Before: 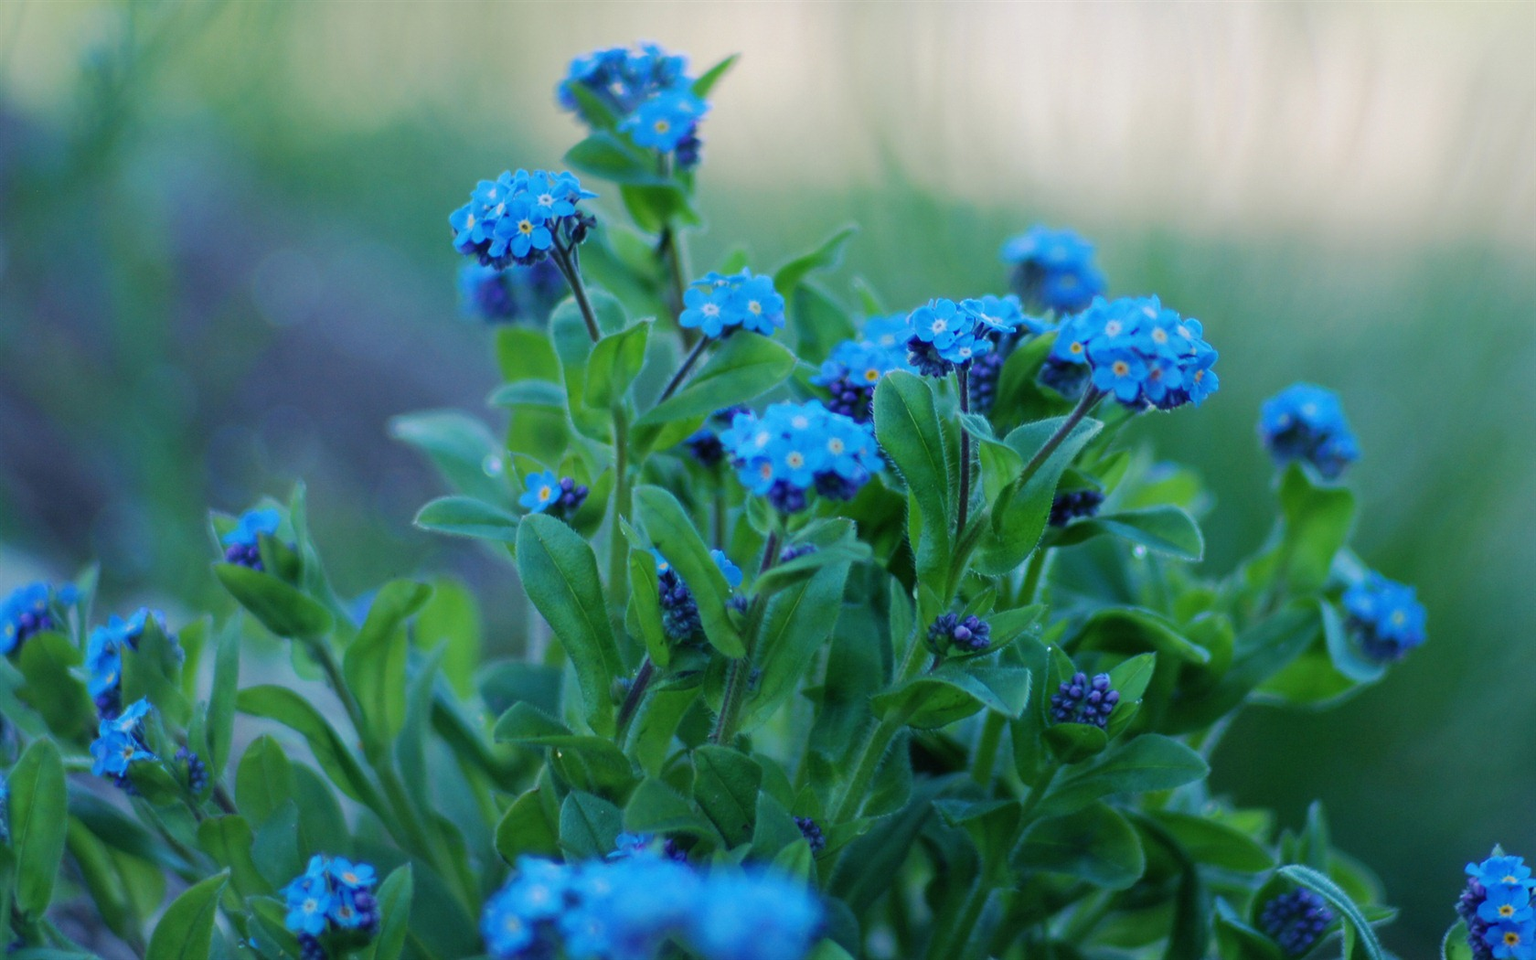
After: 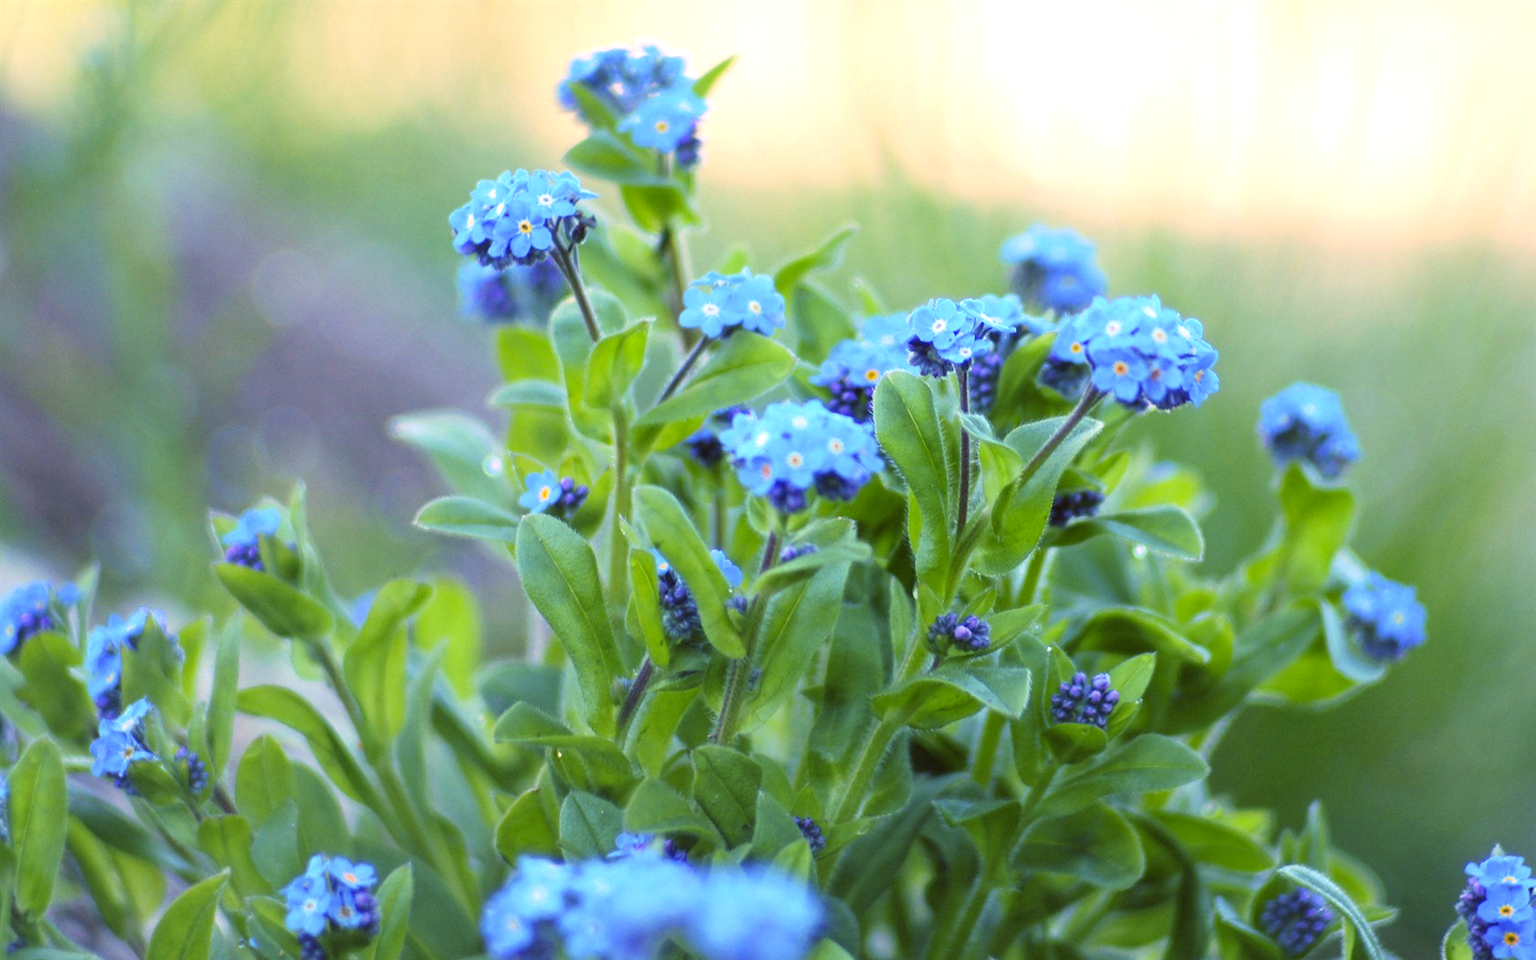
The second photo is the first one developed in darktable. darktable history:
color balance rgb: shadows lift › luminance -5%, shadows lift › chroma 1.1%, shadows lift › hue 219°, power › luminance 10%, power › chroma 2.83%, power › hue 60°, highlights gain › chroma 4.52%, highlights gain › hue 33.33°, saturation formula JzAzBz (2021)
exposure: exposure 1 EV, compensate highlight preservation false
